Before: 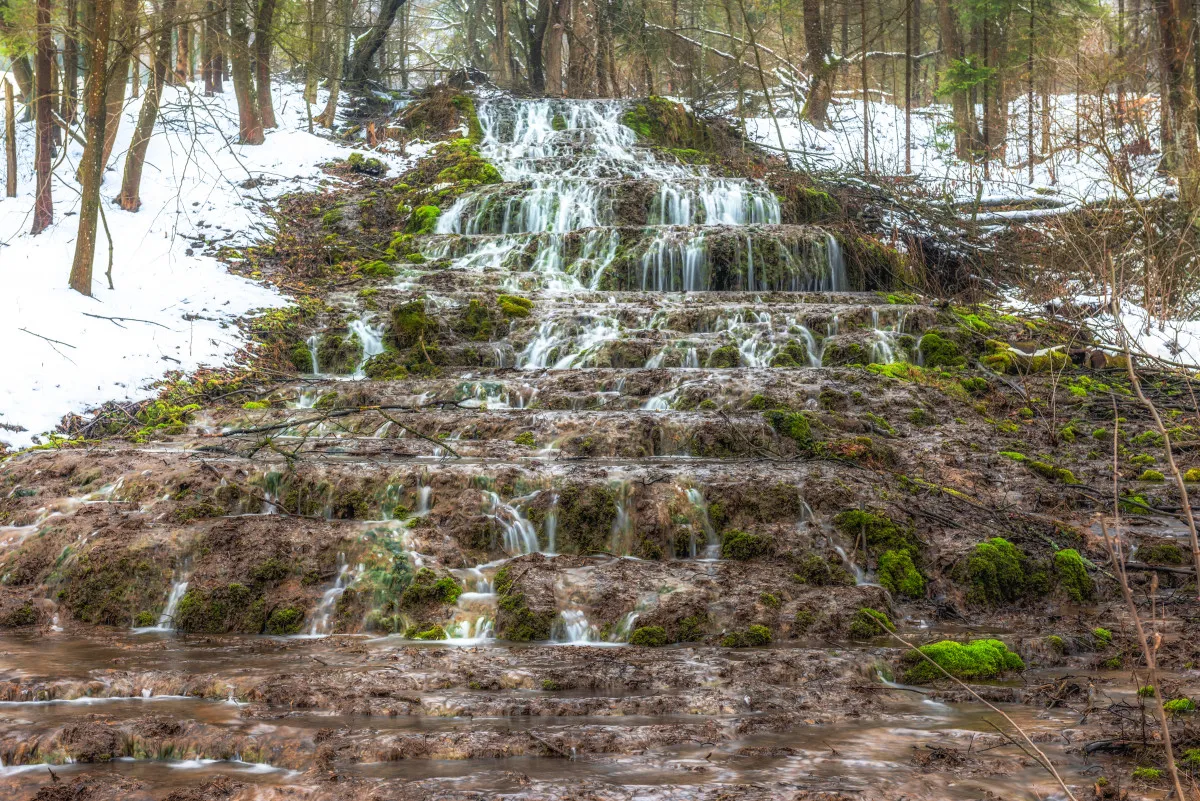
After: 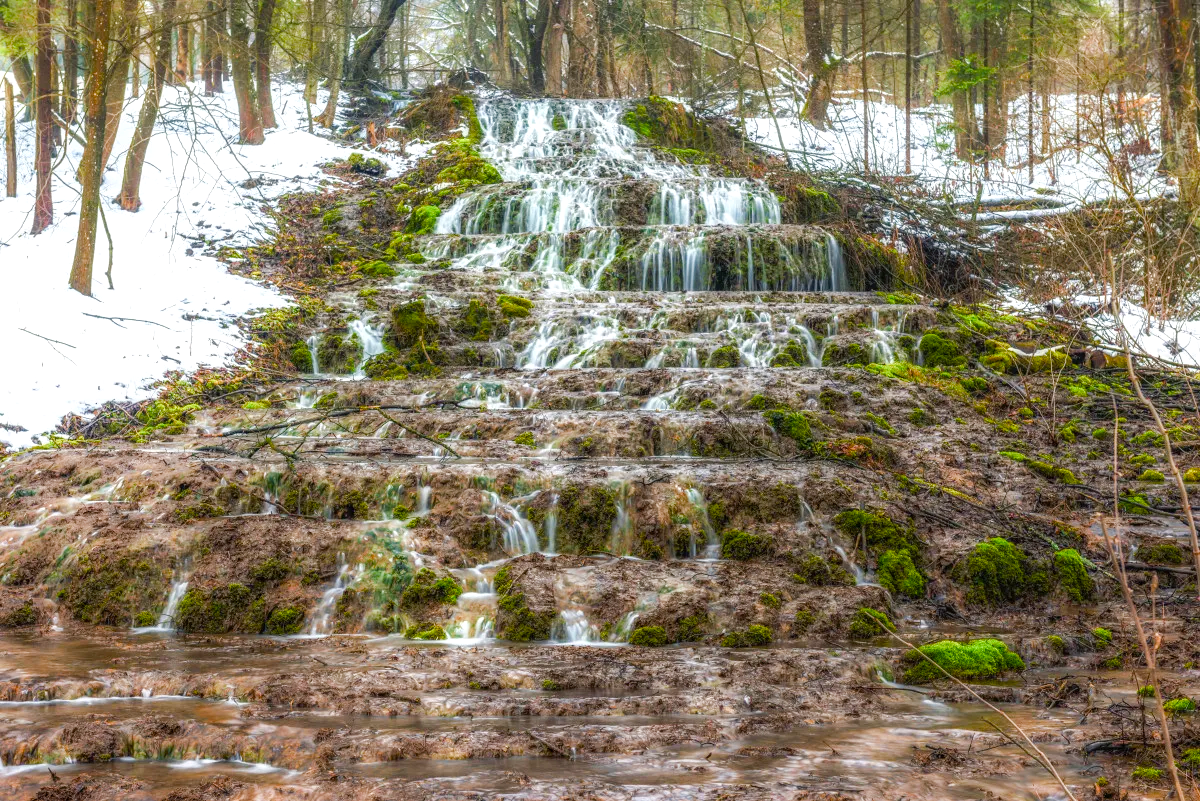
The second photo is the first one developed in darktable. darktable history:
color balance rgb: shadows lift › luminance -5.023%, shadows lift › chroma 1.088%, shadows lift › hue 218.24°, highlights gain › luminance 10.161%, perceptual saturation grading › global saturation 0.065%, perceptual saturation grading › highlights -17.554%, perceptual saturation grading › mid-tones 32.946%, perceptual saturation grading › shadows 50.478%, perceptual brilliance grading › mid-tones 10.094%, perceptual brilliance grading › shadows 14.327%
